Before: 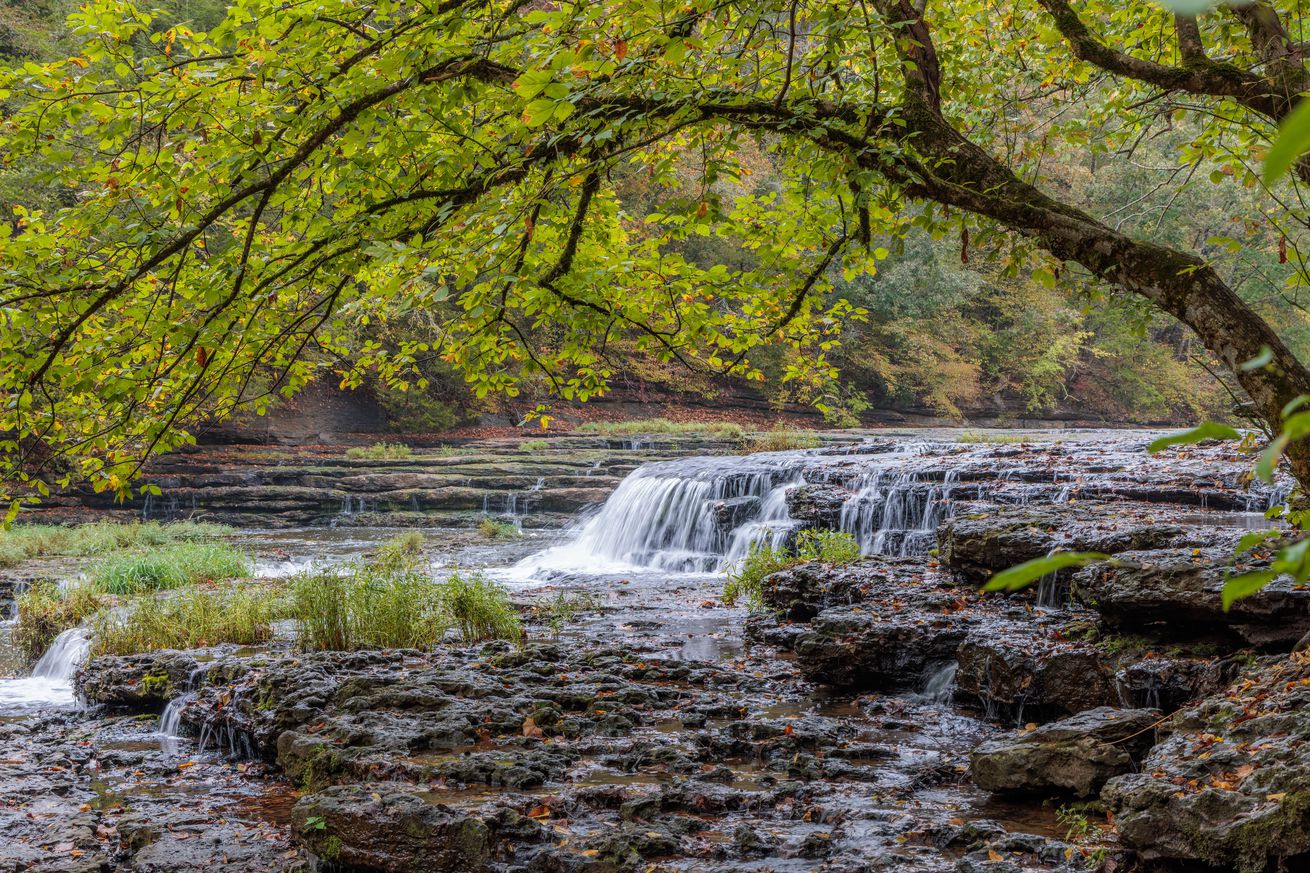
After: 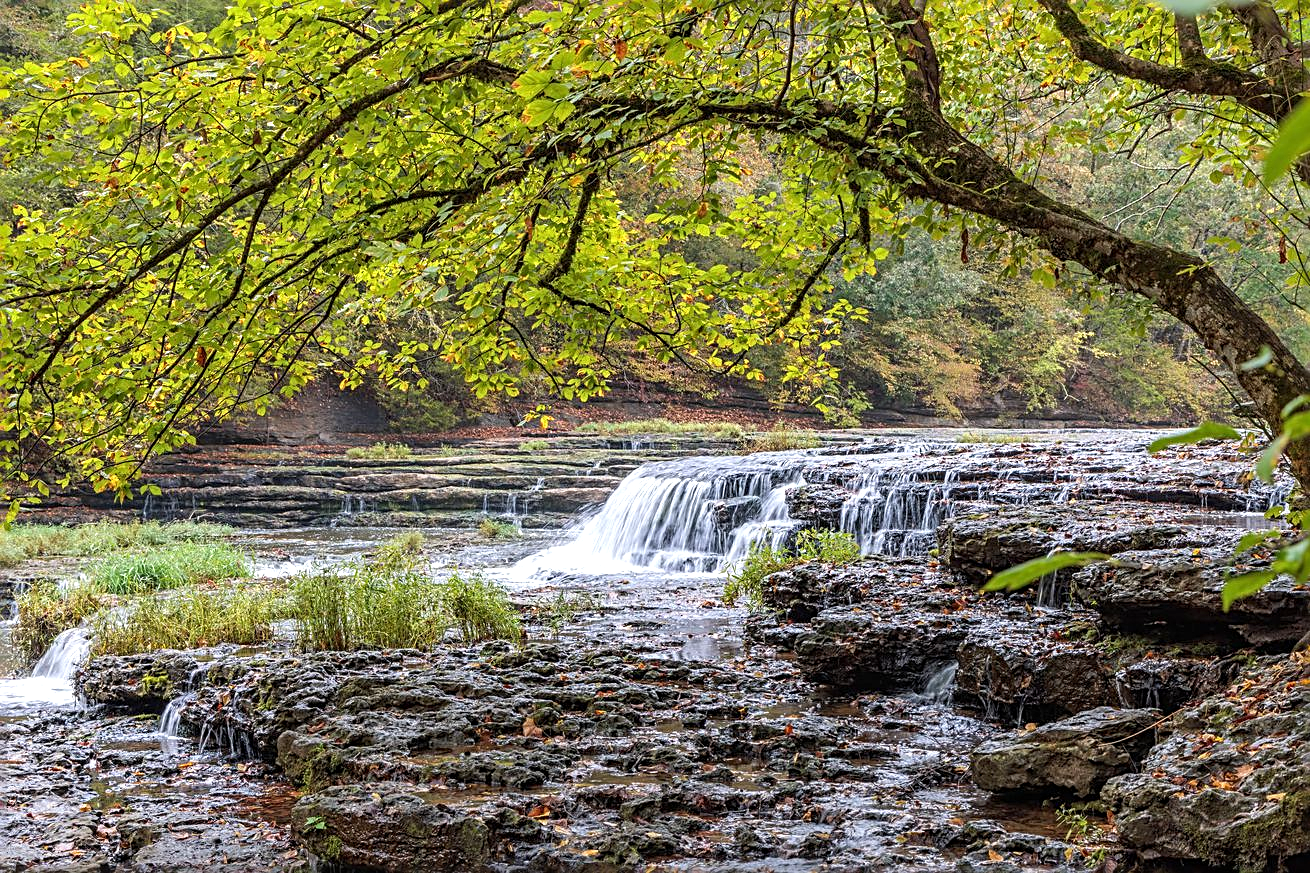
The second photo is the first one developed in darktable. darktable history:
sharpen: radius 2.556, amount 0.641
exposure: black level correction 0, exposure 0.5 EV, compensate exposure bias true, compensate highlight preservation false
